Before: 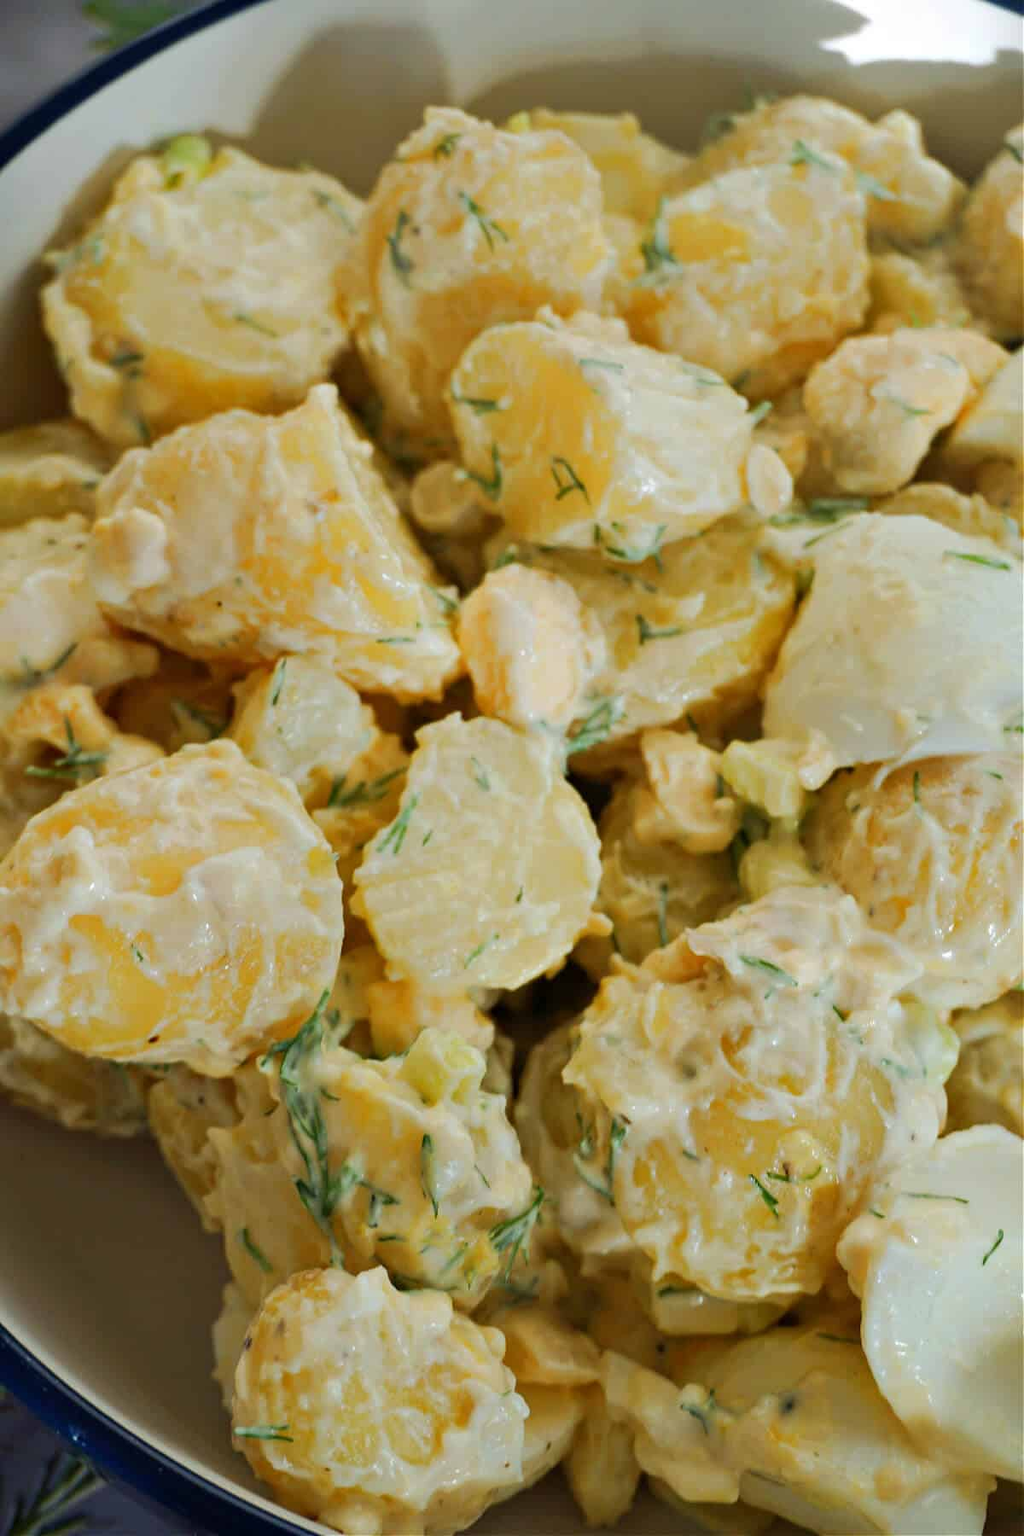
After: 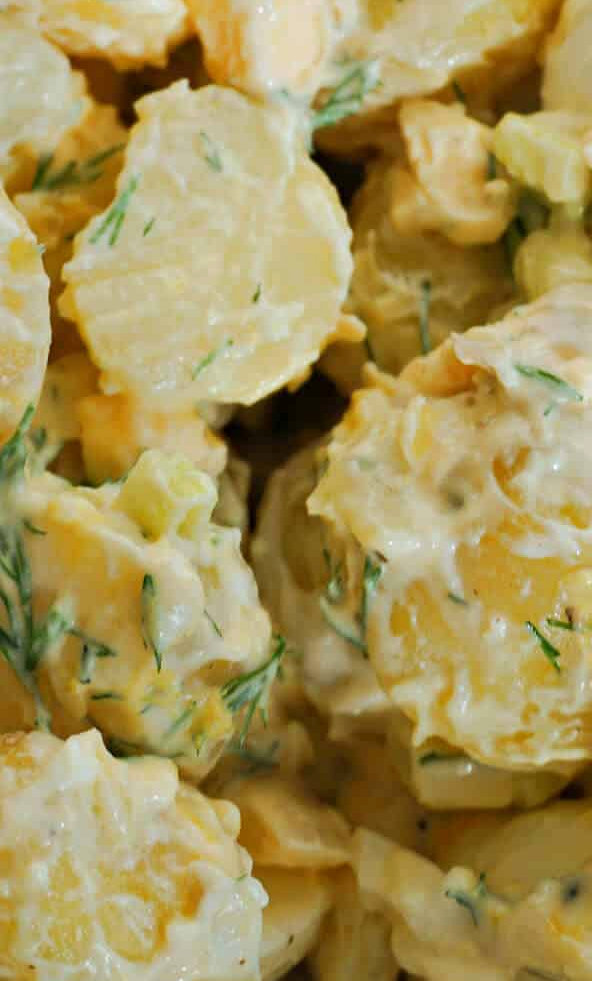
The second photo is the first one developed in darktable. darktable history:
exposure: exposure 0.154 EV, compensate highlight preservation false
crop: left 29.363%, top 41.98%, right 21.223%, bottom 3.493%
